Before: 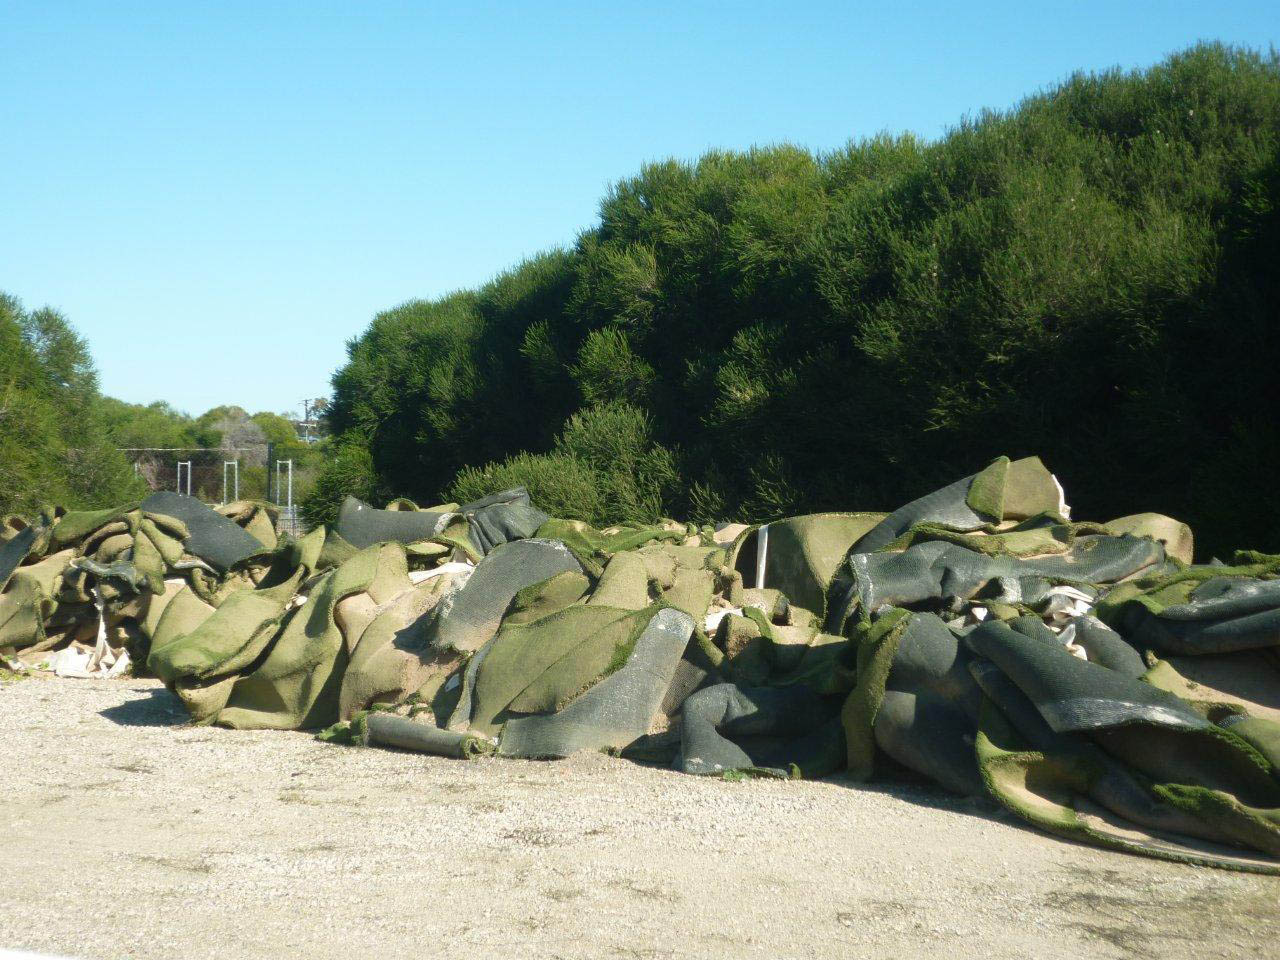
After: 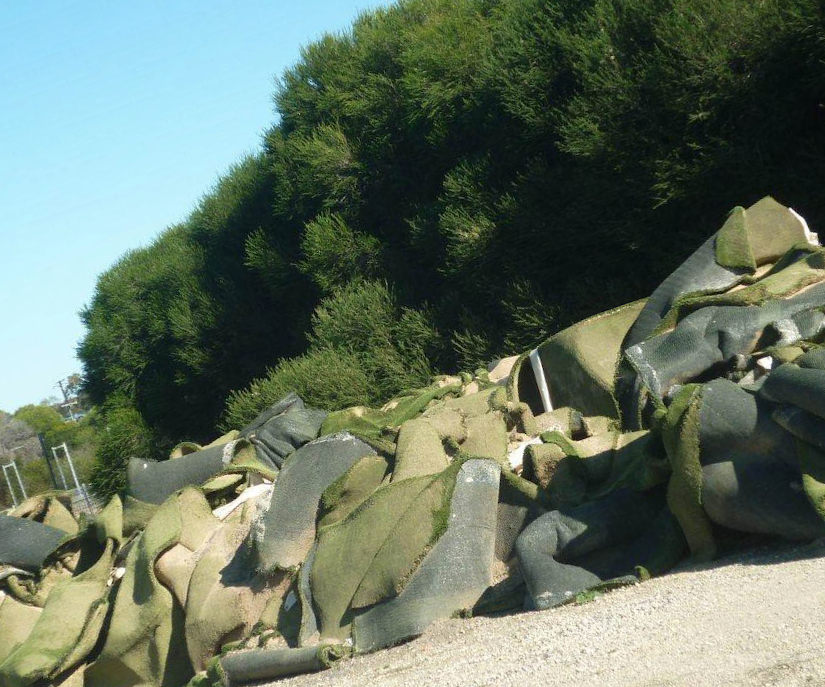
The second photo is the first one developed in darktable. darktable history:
contrast brightness saturation: saturation -0.052
crop and rotate: angle 19.05°, left 6.773%, right 4.2%, bottom 1.131%
